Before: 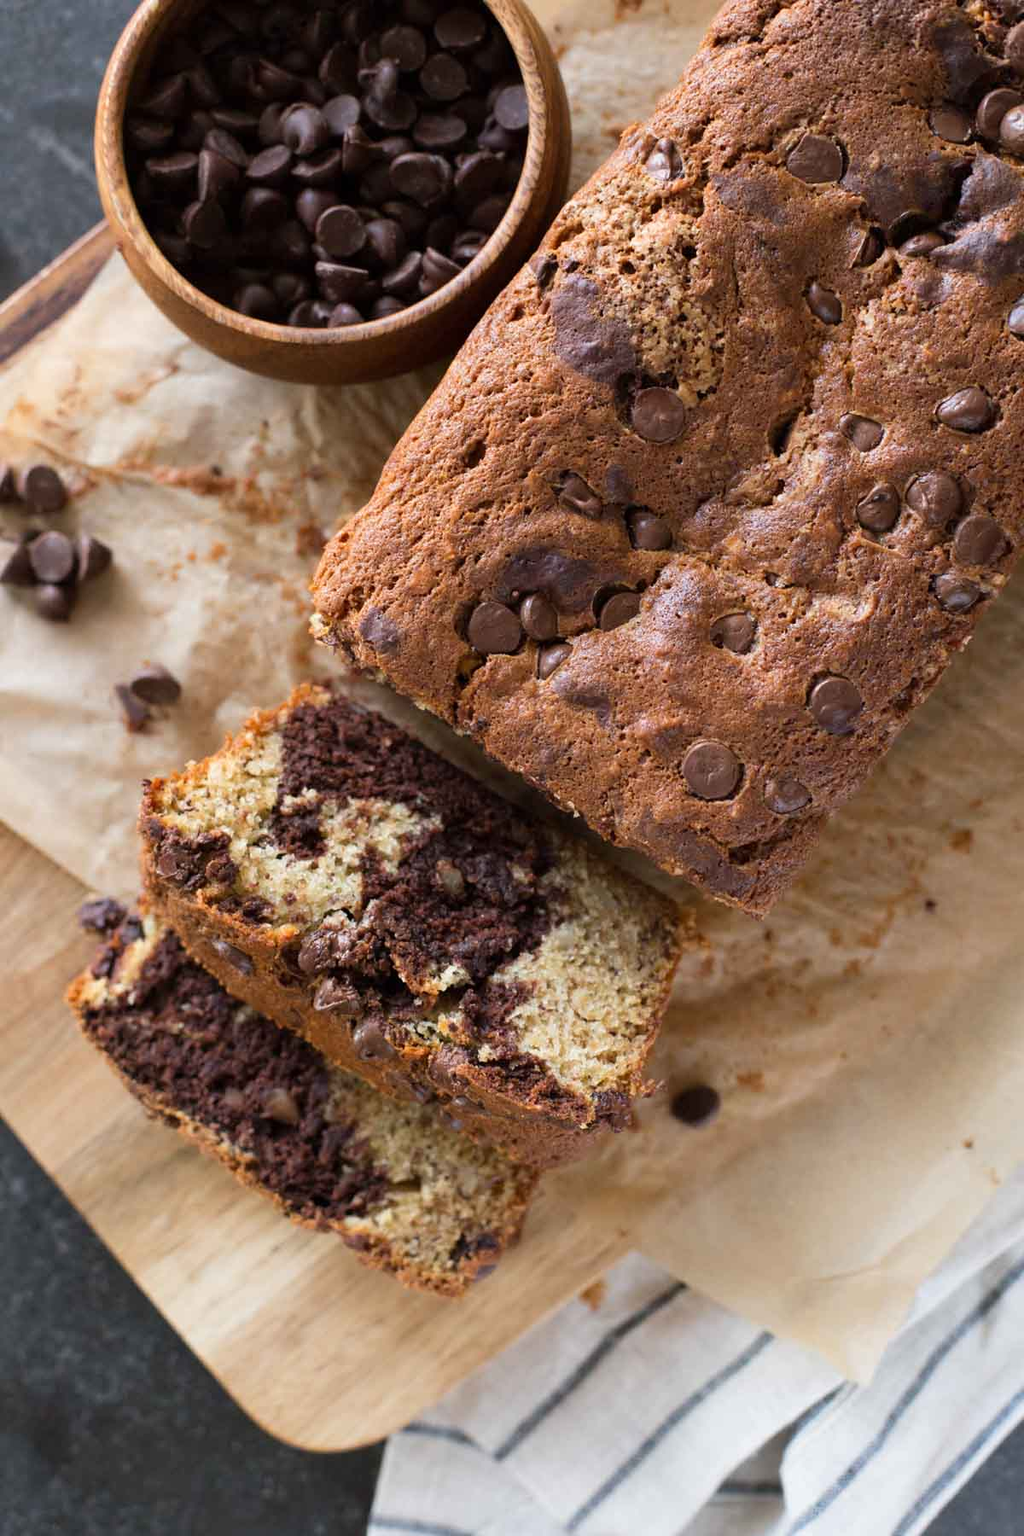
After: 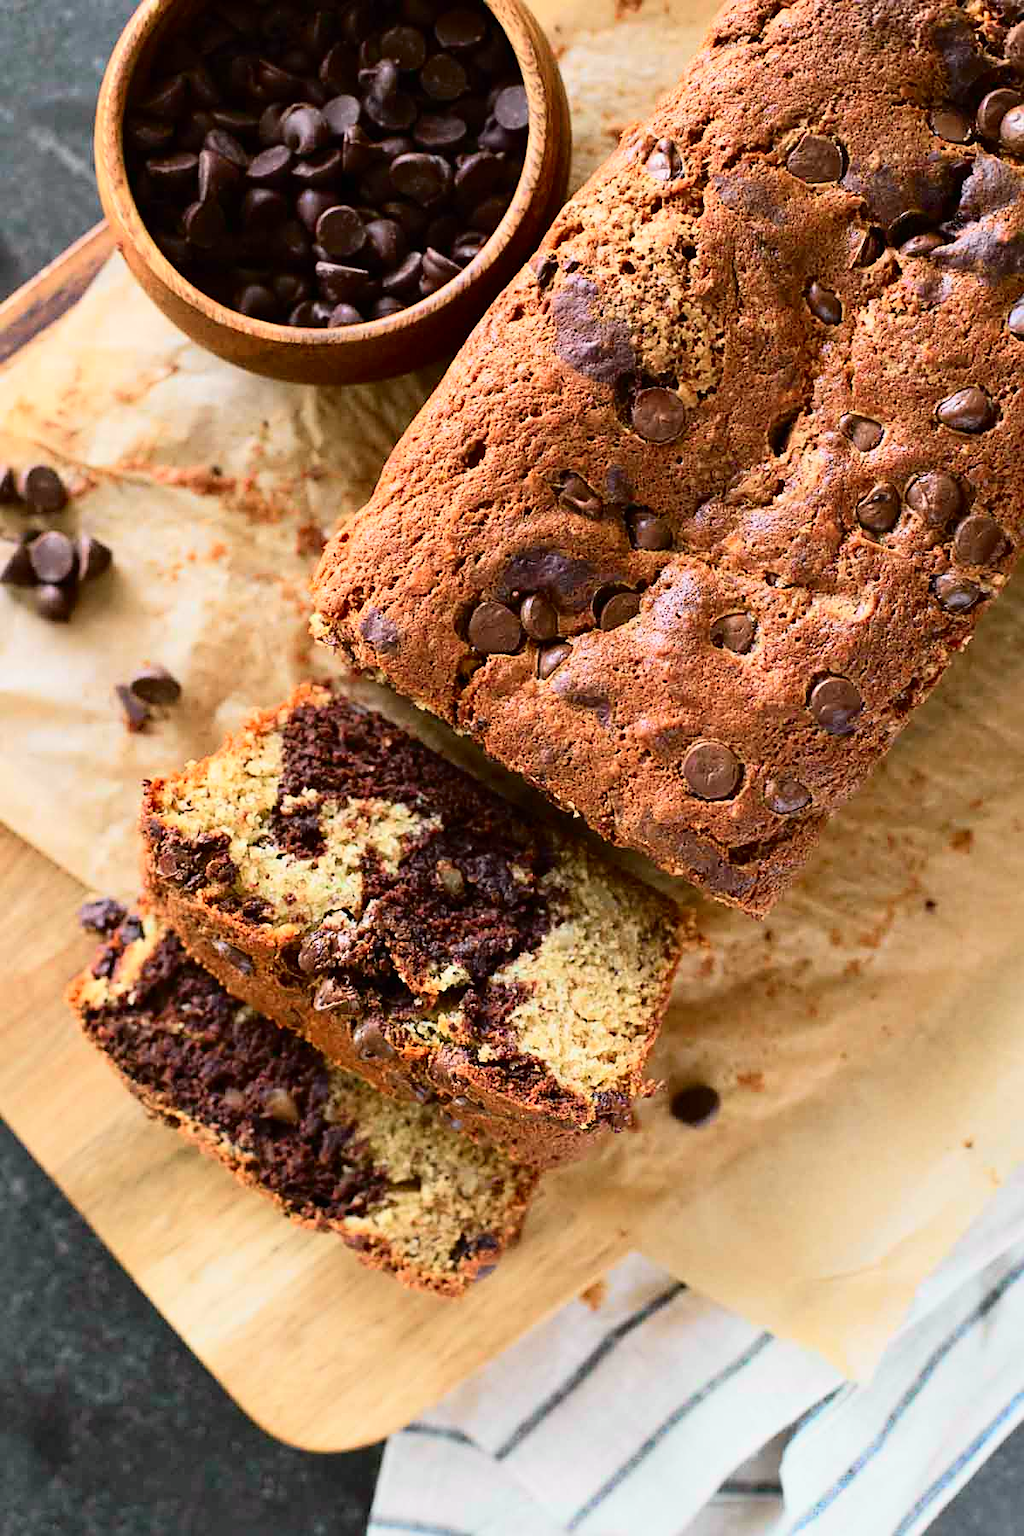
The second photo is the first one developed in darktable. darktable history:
tone curve: curves: ch0 [(0, 0.003) (0.044, 0.032) (0.12, 0.089) (0.19, 0.175) (0.271, 0.294) (0.457, 0.546) (0.588, 0.71) (0.701, 0.815) (0.86, 0.922) (1, 0.982)]; ch1 [(0, 0) (0.247, 0.215) (0.433, 0.382) (0.466, 0.426) (0.493, 0.481) (0.501, 0.5) (0.517, 0.524) (0.557, 0.582) (0.598, 0.651) (0.671, 0.735) (0.796, 0.85) (1, 1)]; ch2 [(0, 0) (0.249, 0.216) (0.357, 0.317) (0.448, 0.432) (0.478, 0.492) (0.498, 0.499) (0.517, 0.53) (0.537, 0.57) (0.569, 0.623) (0.61, 0.663) (0.706, 0.75) (0.808, 0.809) (0.991, 0.968)], color space Lab, independent channels, preserve colors none
sharpen: on, module defaults
